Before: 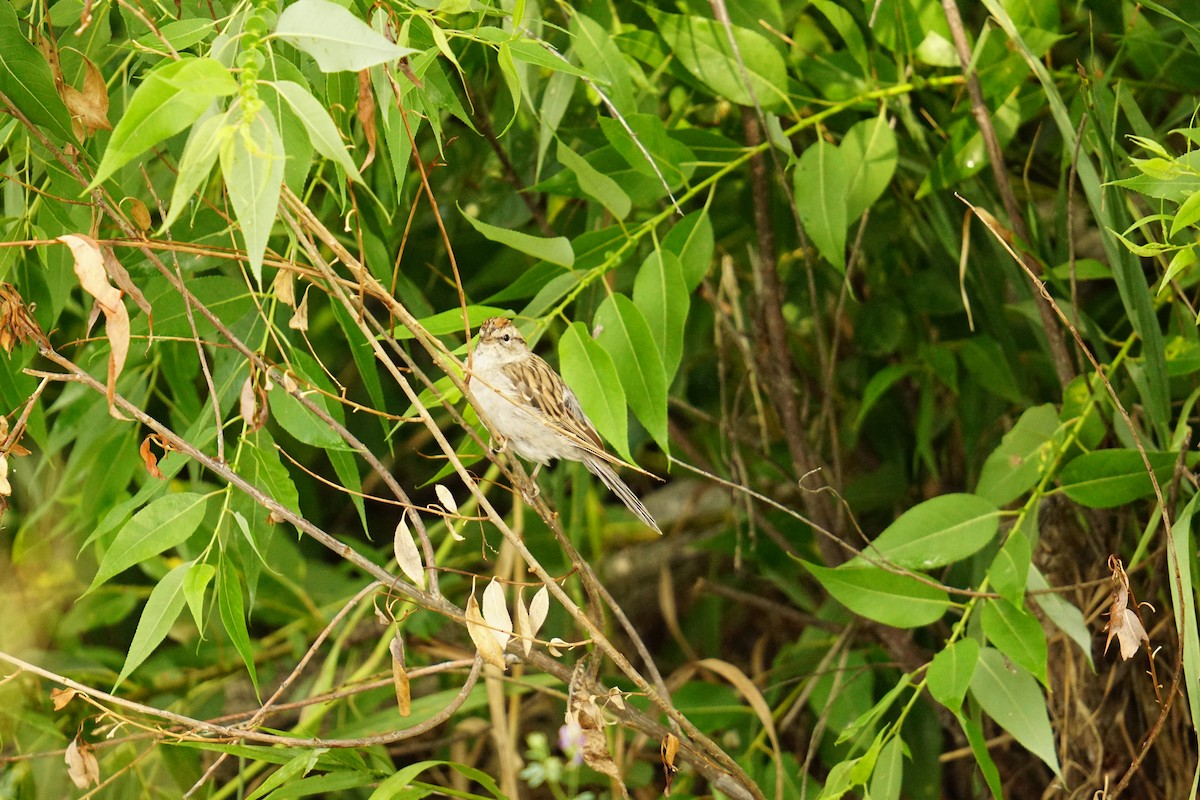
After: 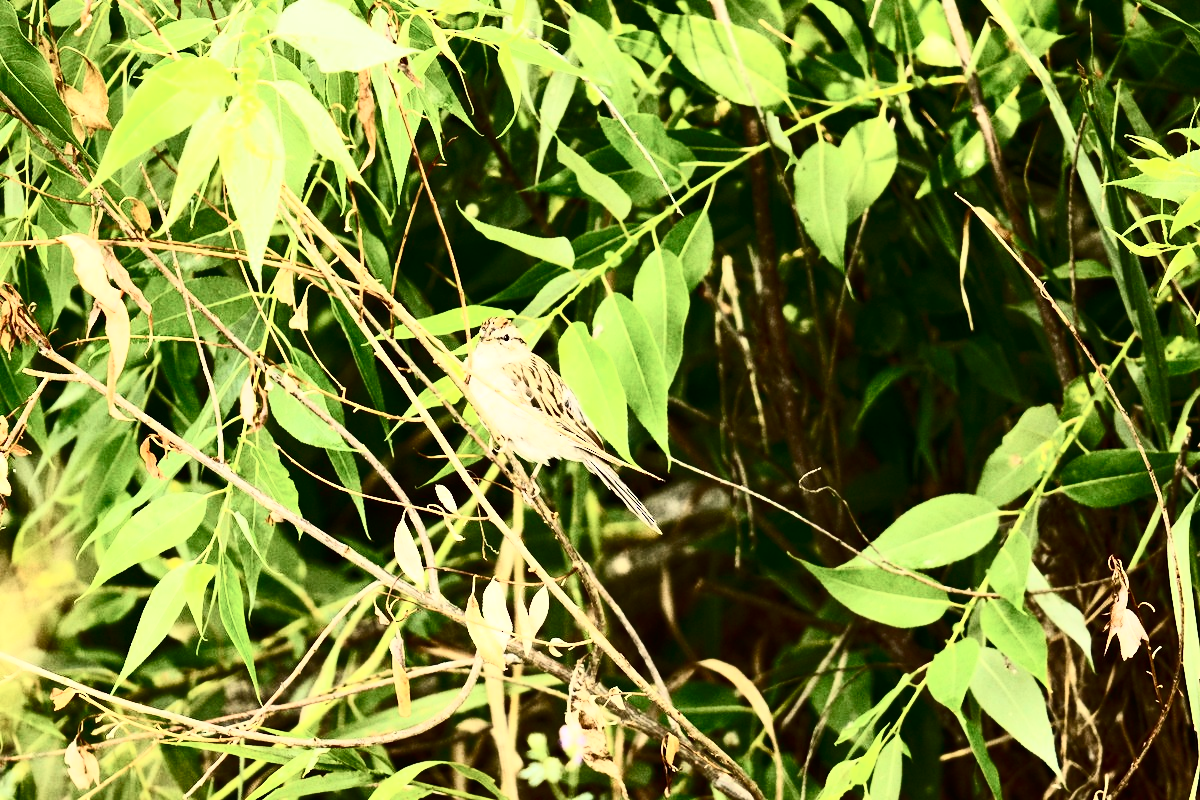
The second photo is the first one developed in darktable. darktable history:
contrast brightness saturation: contrast 0.923, brightness 0.194
